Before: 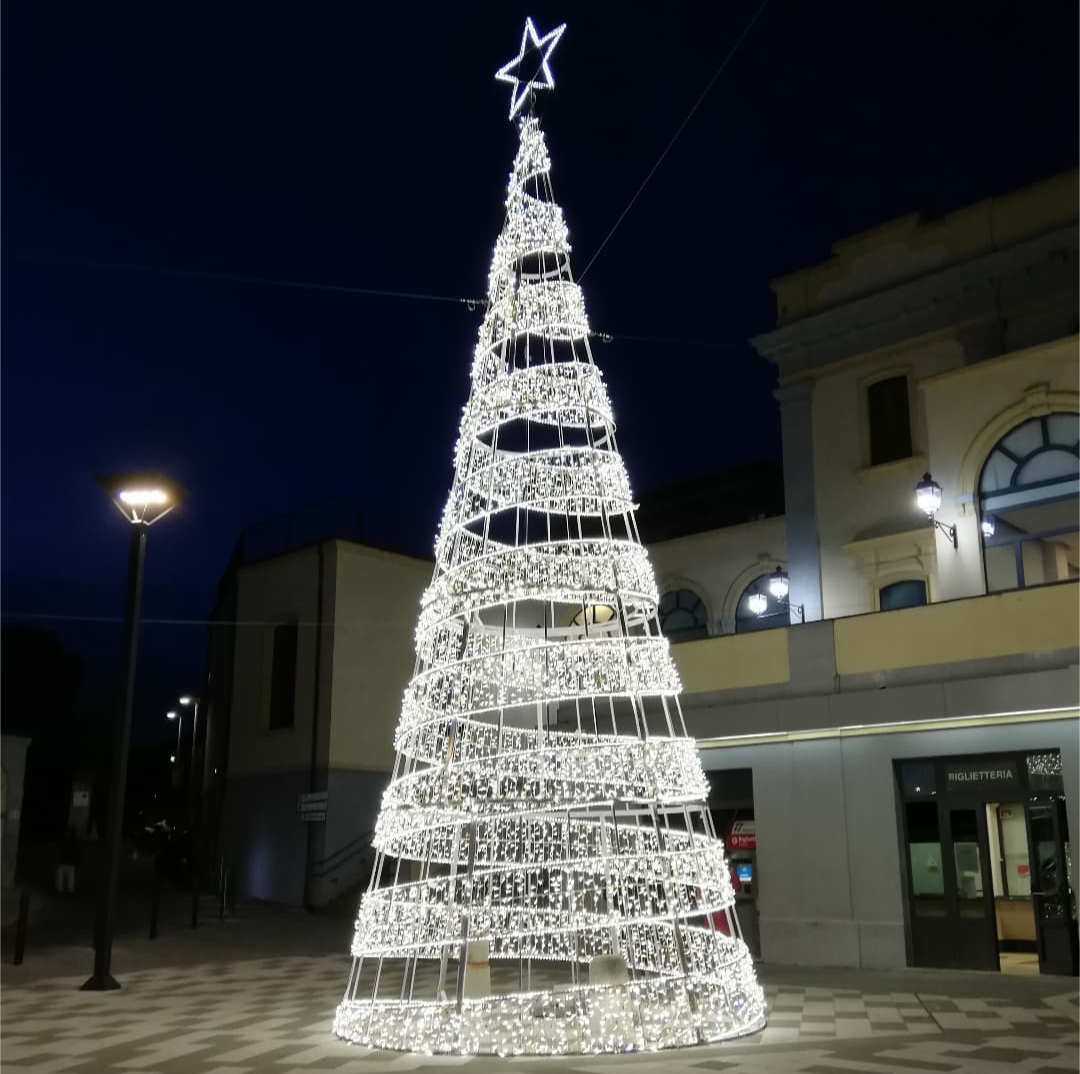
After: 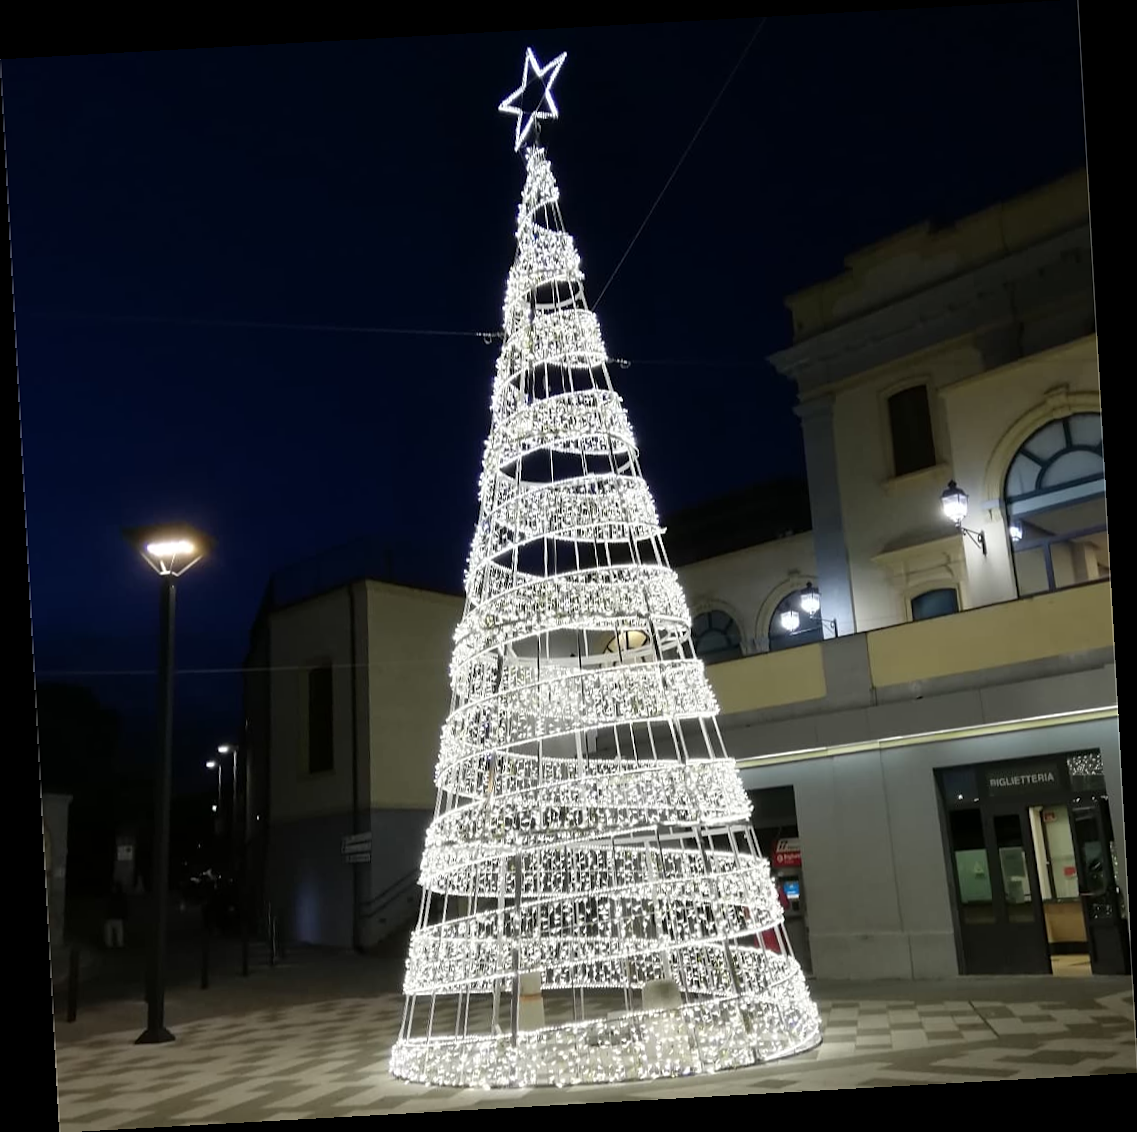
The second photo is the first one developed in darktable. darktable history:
tone equalizer: on, module defaults
sharpen: amount 0.2
rotate and perspective: rotation -3.18°, automatic cropping off
